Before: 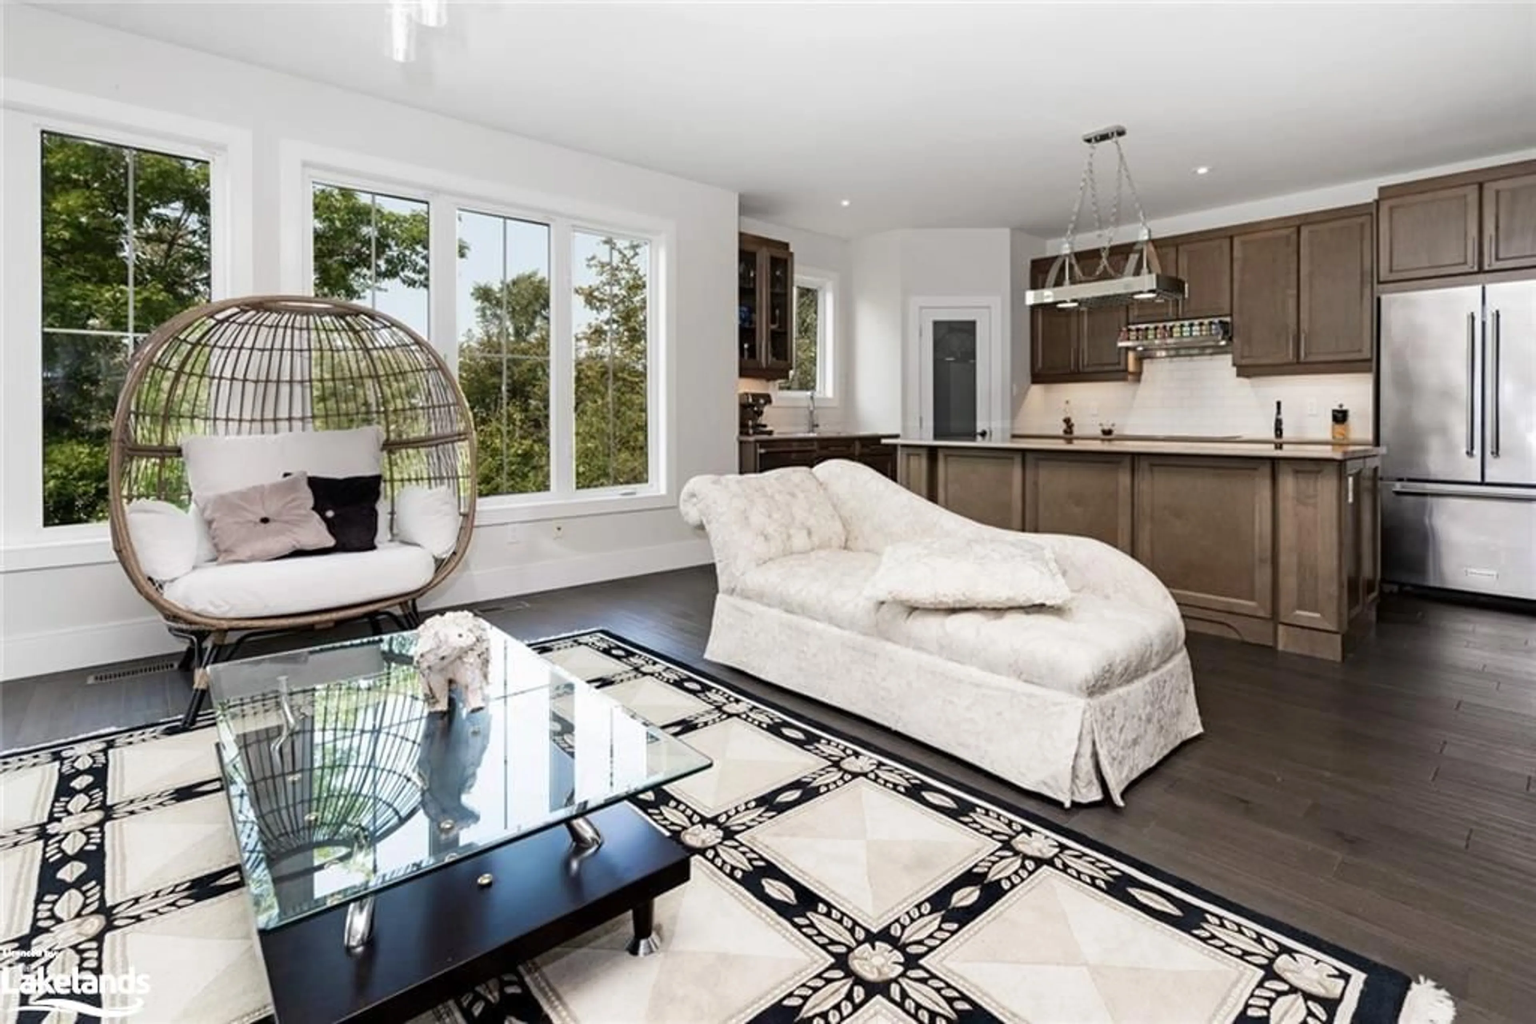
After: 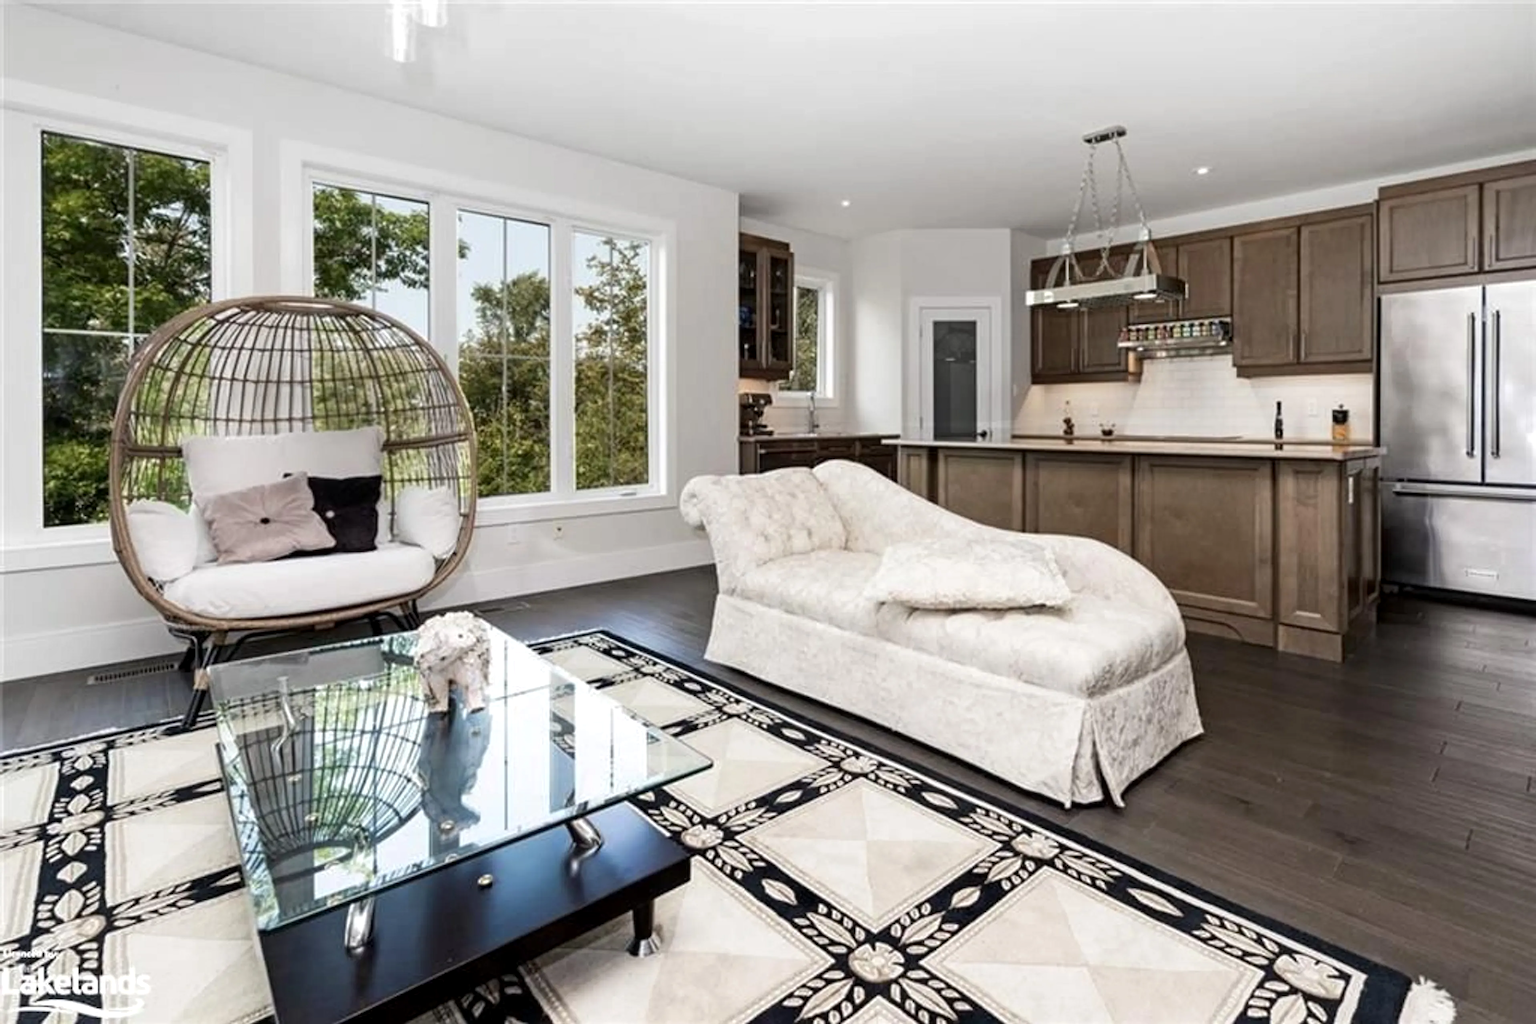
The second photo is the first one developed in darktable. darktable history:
local contrast: highlights 106%, shadows 97%, detail 119%, midtone range 0.2
